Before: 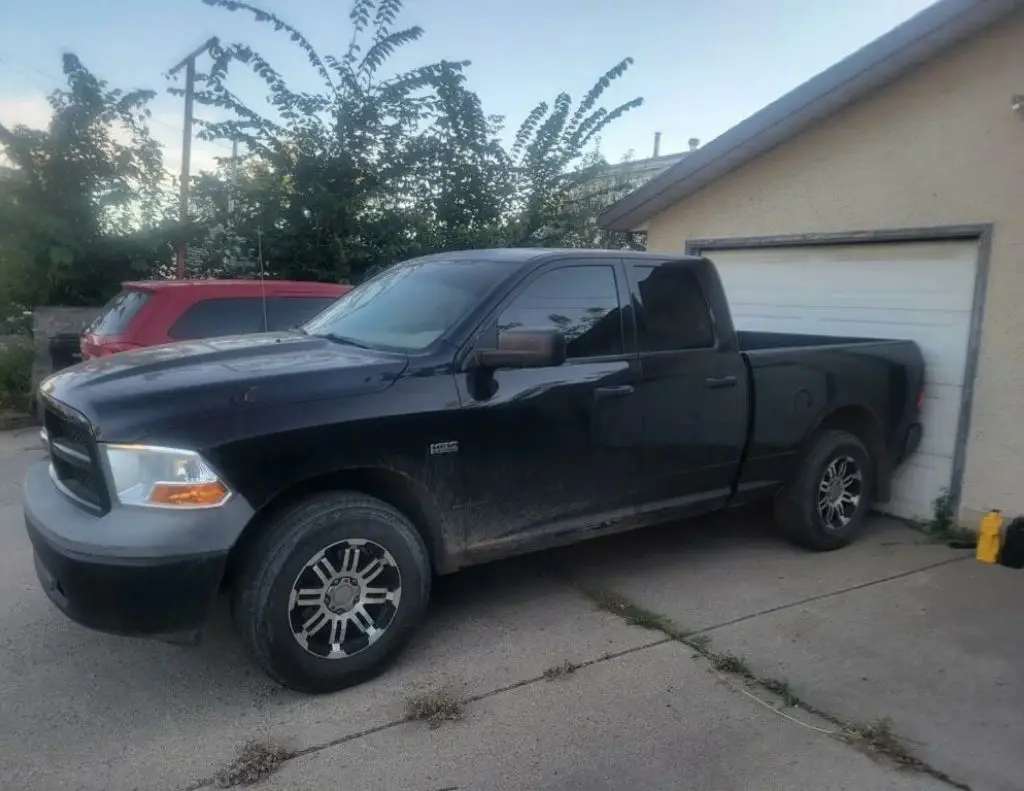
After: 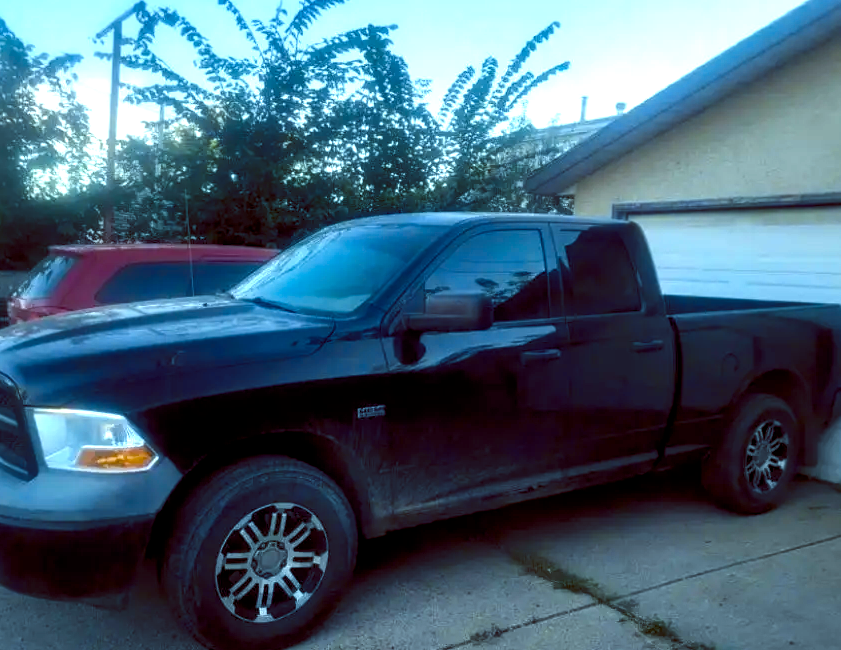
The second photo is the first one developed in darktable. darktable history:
color contrast: green-magenta contrast 0.85, blue-yellow contrast 1.25, unbound 0
crop and rotate: left 7.196%, top 4.574%, right 10.605%, bottom 13.178%
color balance rgb: shadows lift › luminance -7.7%, shadows lift › chroma 2.13%, shadows lift › hue 200.79°, power › luminance -7.77%, power › chroma 2.27%, power › hue 220.69°, highlights gain › luminance 15.15%, highlights gain › chroma 4%, highlights gain › hue 209.35°, global offset › luminance -0.21%, global offset › chroma 0.27%, perceptual saturation grading › global saturation 24.42%, perceptual saturation grading › highlights -24.42%, perceptual saturation grading › mid-tones 24.42%, perceptual saturation grading › shadows 40%, perceptual brilliance grading › global brilliance -5%, perceptual brilliance grading › highlights 24.42%, perceptual brilliance grading › mid-tones 7%, perceptual brilliance grading › shadows -5%
